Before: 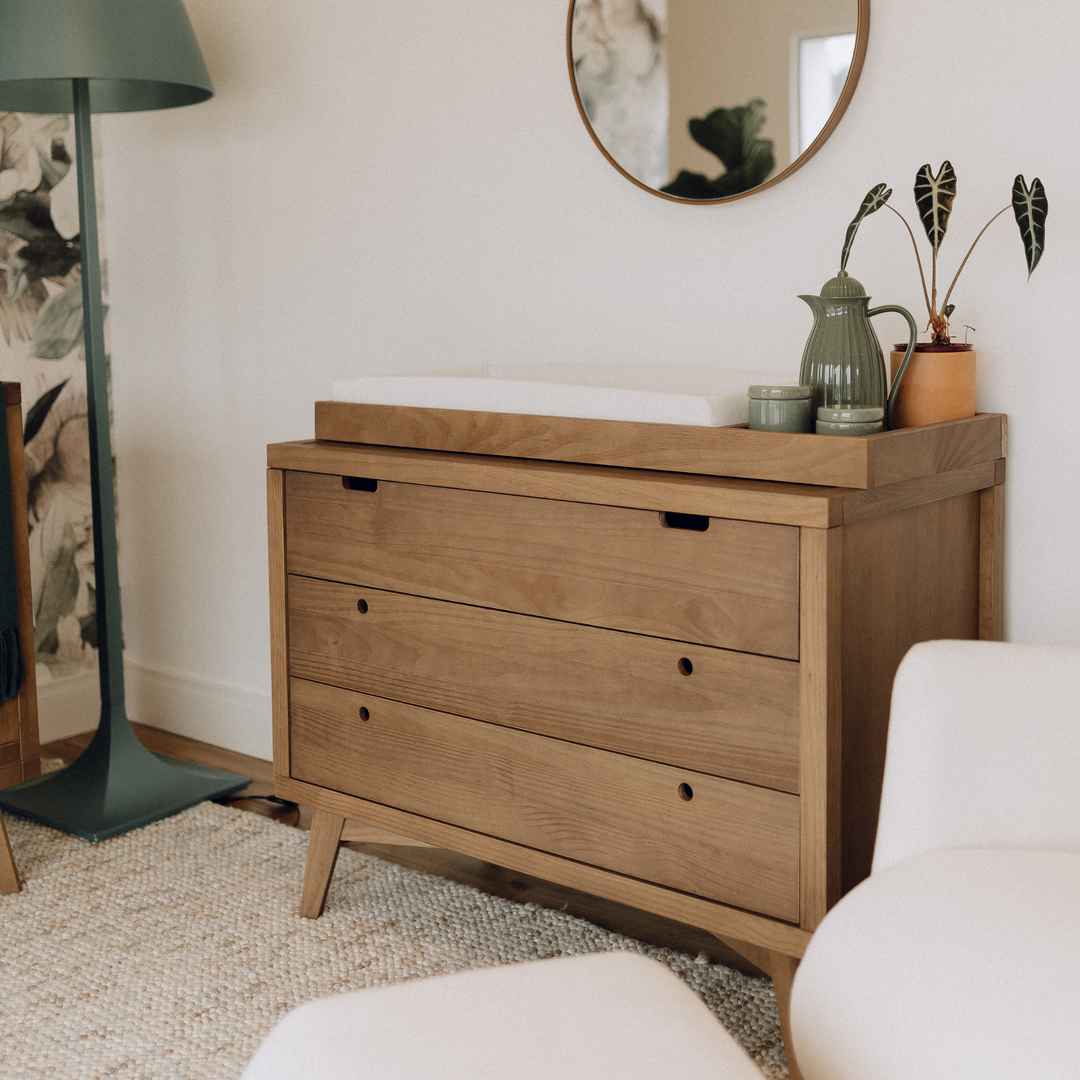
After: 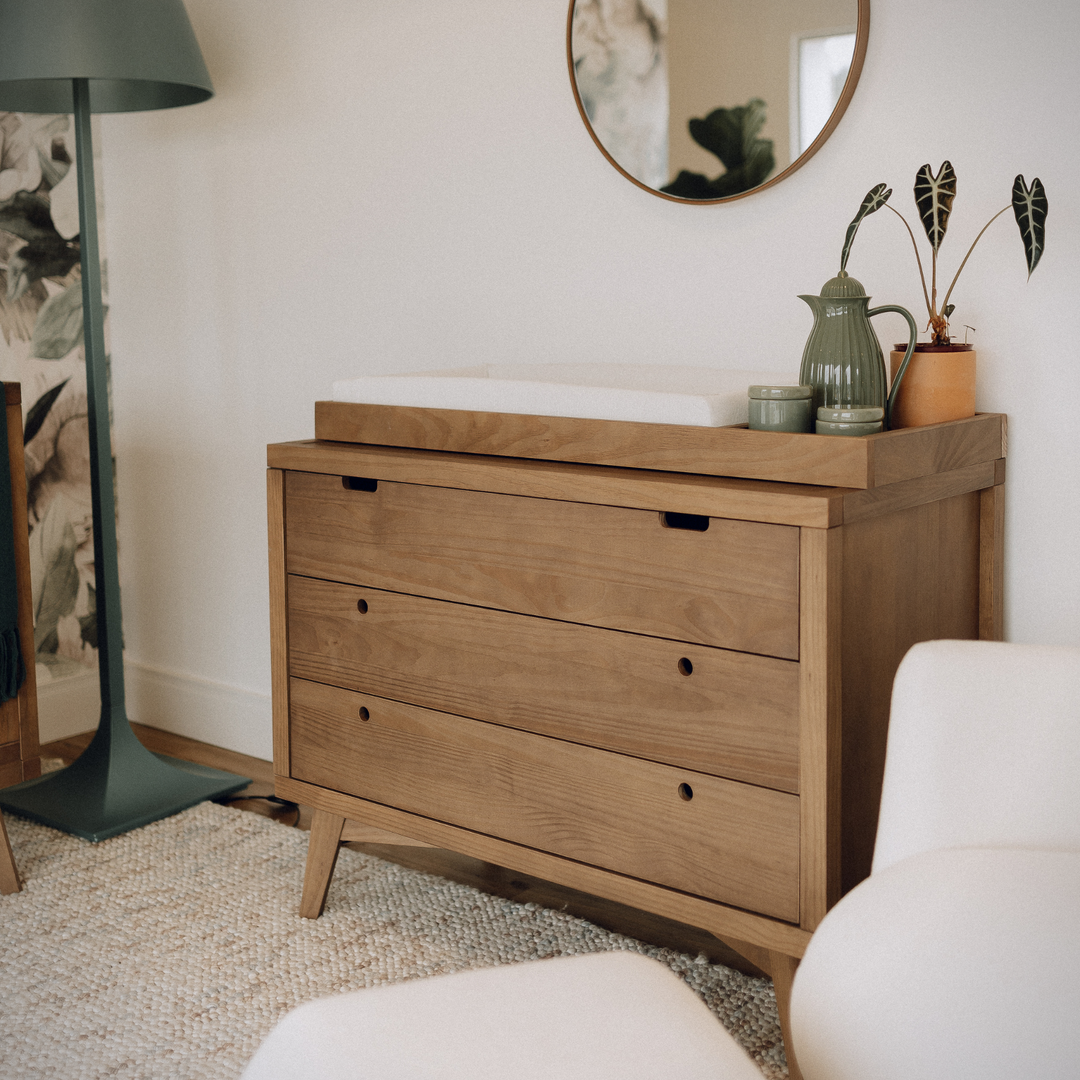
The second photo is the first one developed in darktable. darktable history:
vignetting: fall-off start 99.26%, fall-off radius 65.3%, brightness -0.575, automatic ratio true, unbound false
